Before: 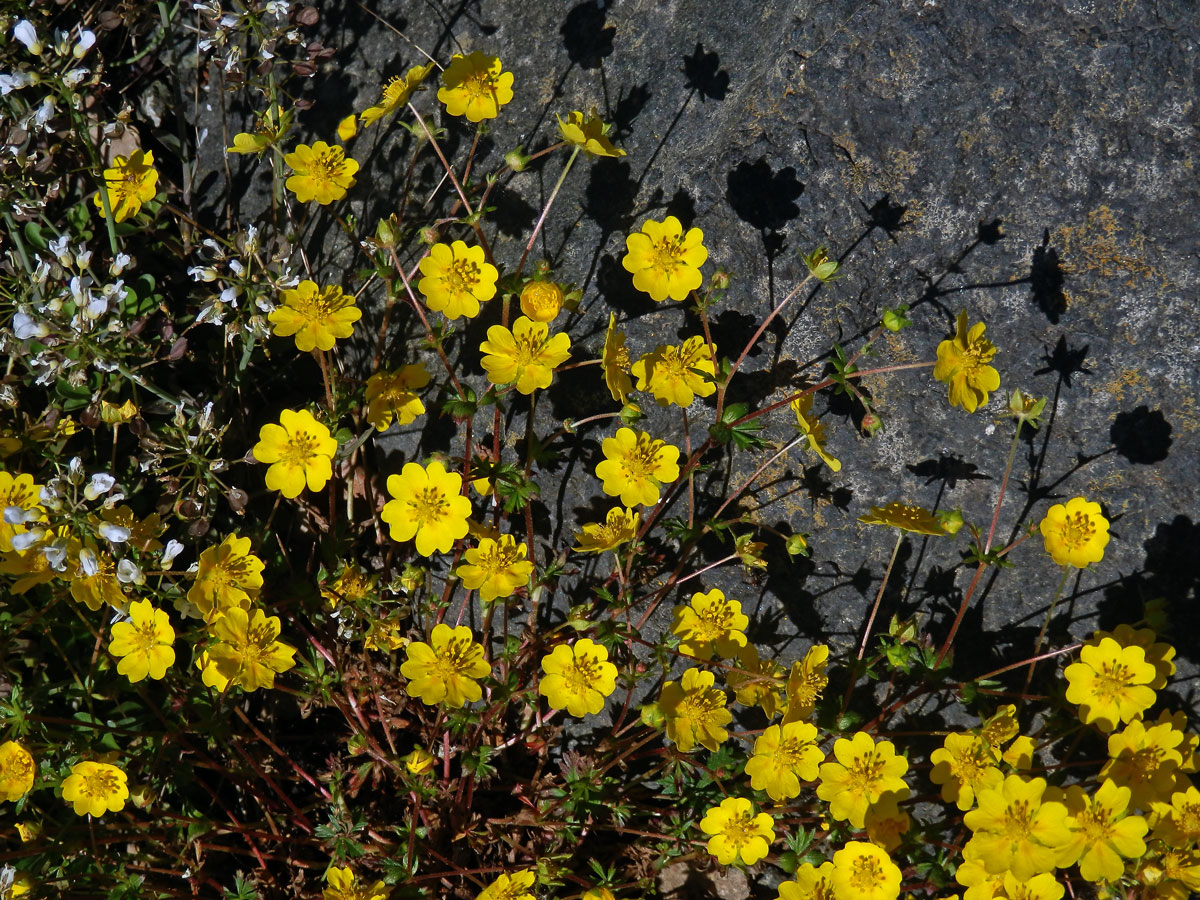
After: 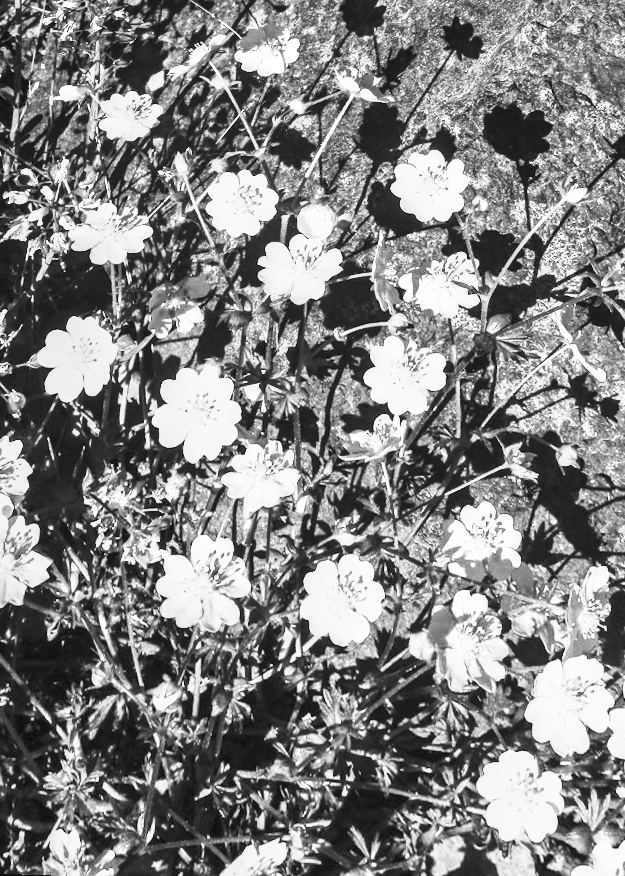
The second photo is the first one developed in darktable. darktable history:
crop: left 10.644%, right 26.528%
local contrast: on, module defaults
exposure: black level correction 0, exposure 1.173 EV, compensate exposure bias true, compensate highlight preservation false
contrast brightness saturation: contrast 0.53, brightness 0.47, saturation -1
fill light: on, module defaults
rotate and perspective: rotation 0.72°, lens shift (vertical) -0.352, lens shift (horizontal) -0.051, crop left 0.152, crop right 0.859, crop top 0.019, crop bottom 0.964
